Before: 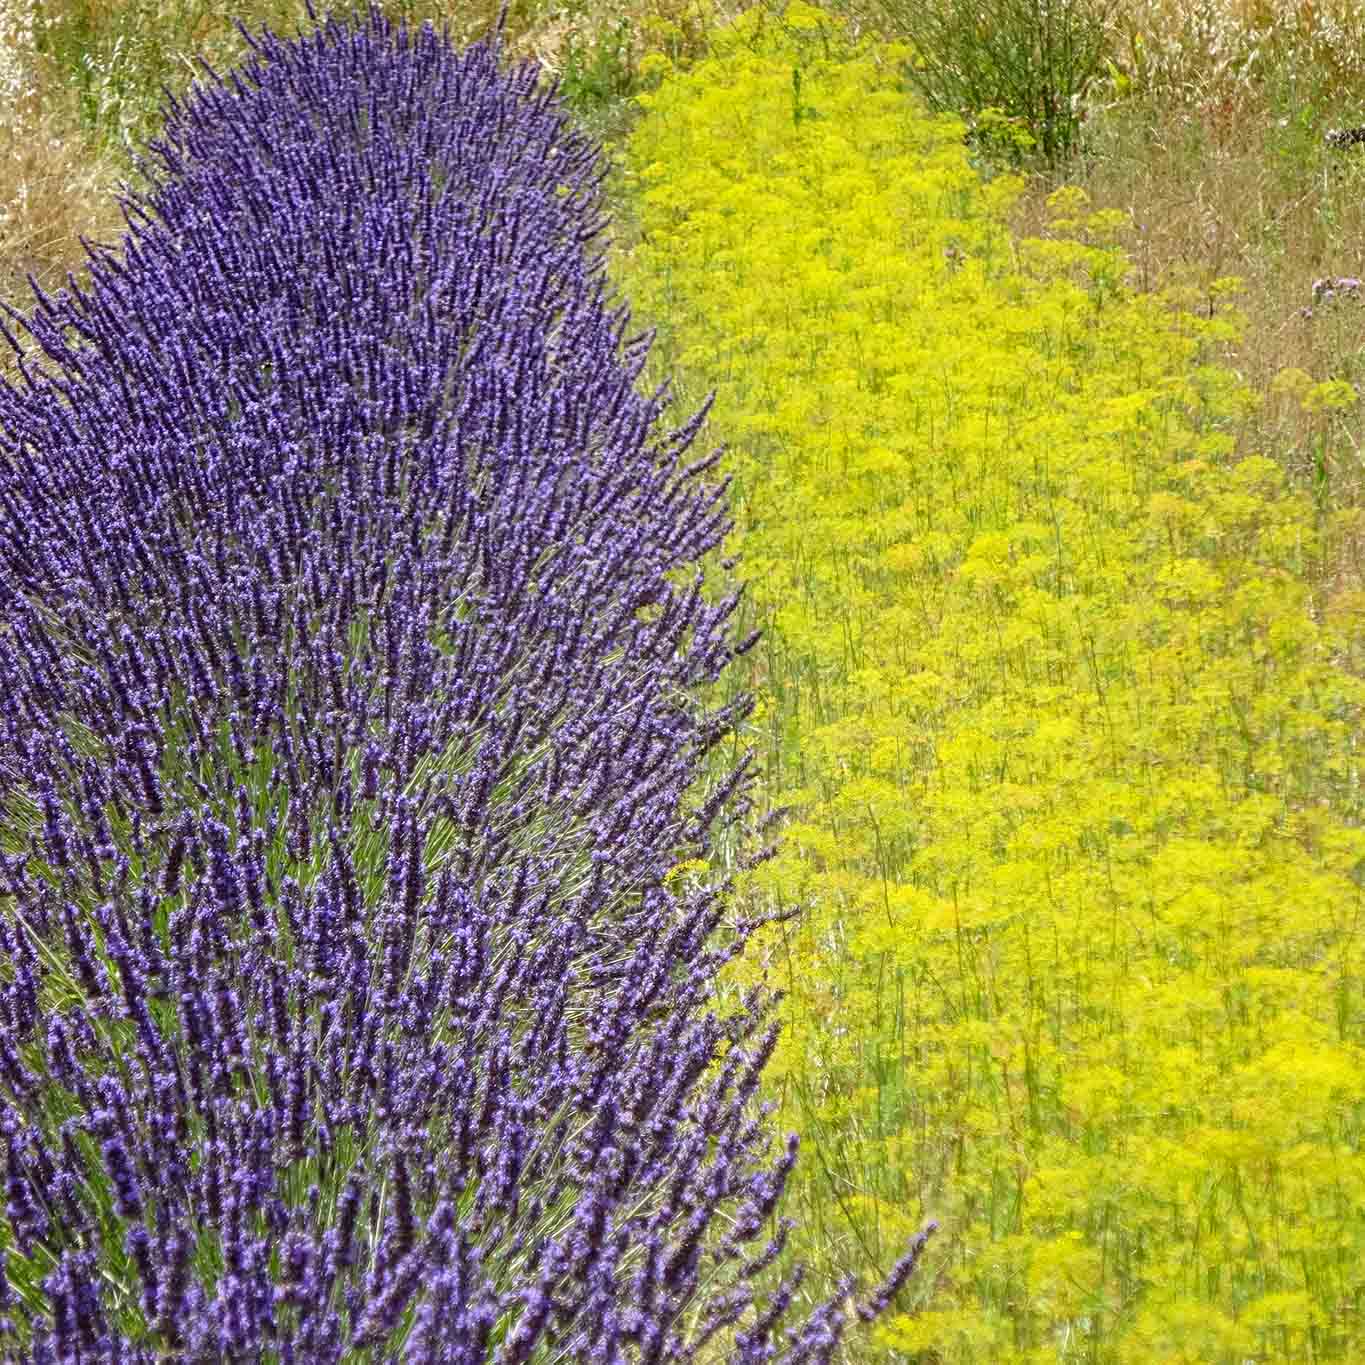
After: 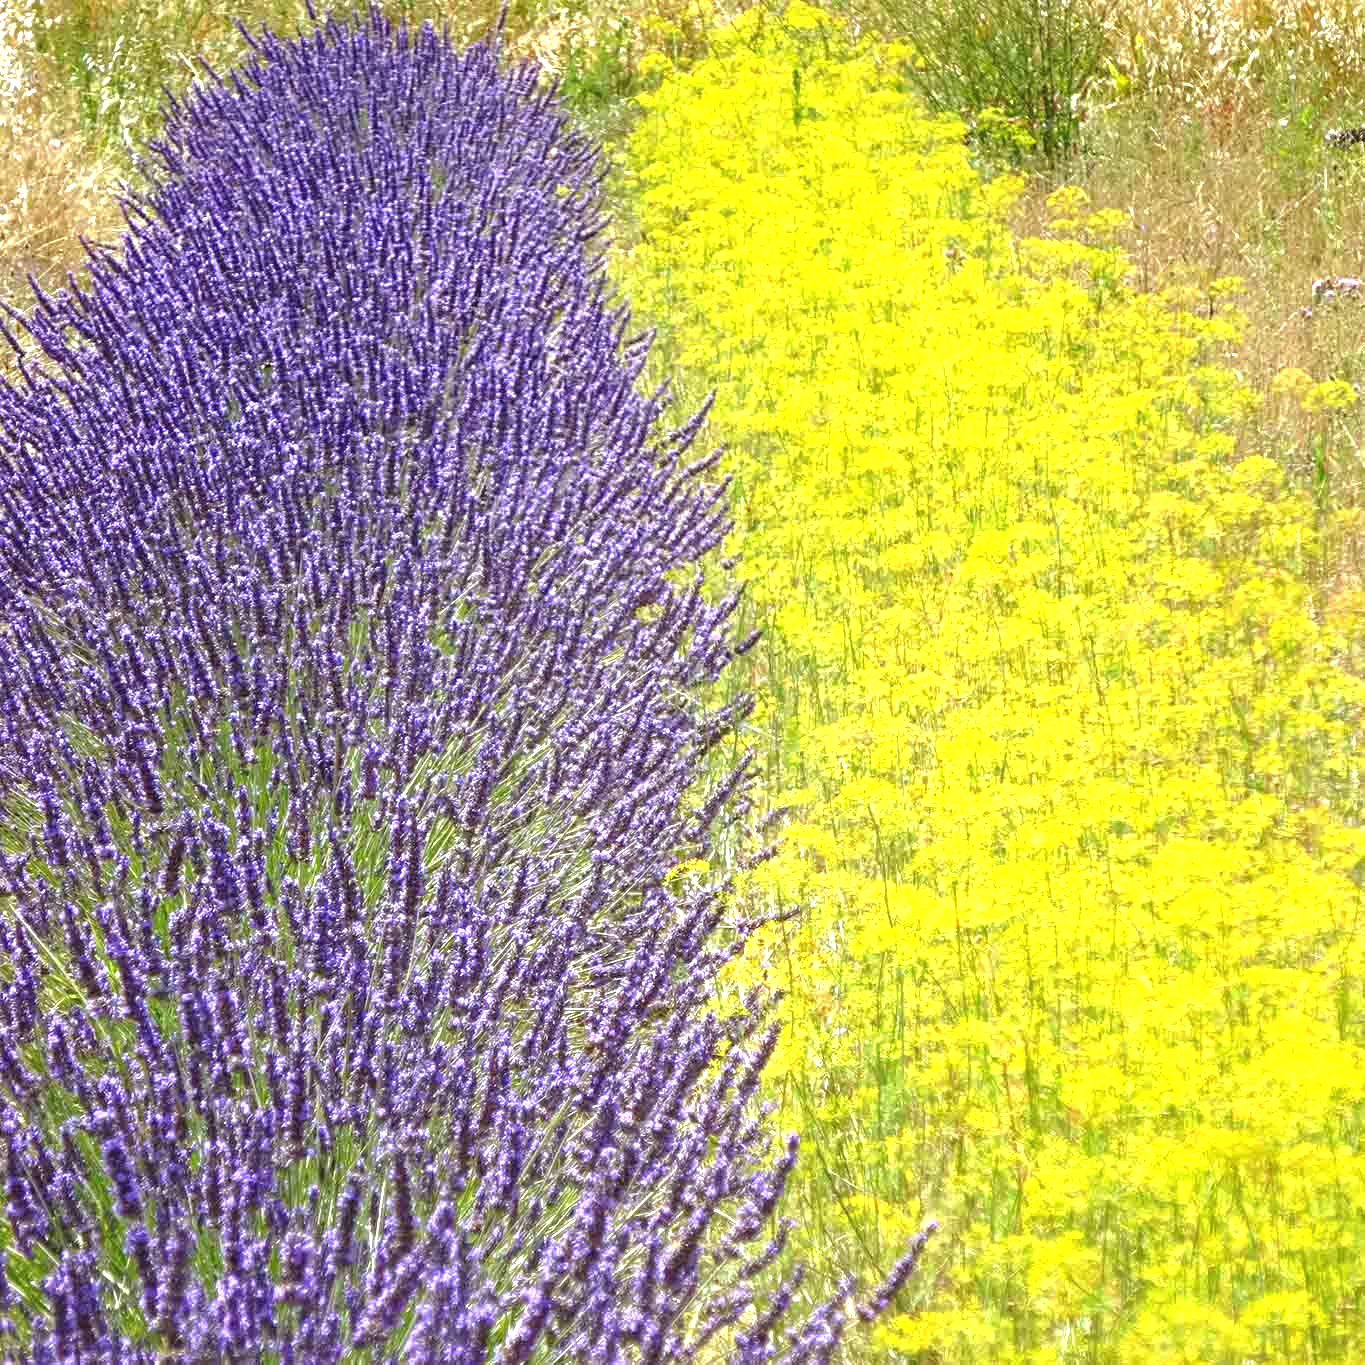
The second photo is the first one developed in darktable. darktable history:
exposure: black level correction -0.002, exposure 1.115 EV, compensate highlight preservation false
tone equalizer: -8 EV 0.25 EV, -7 EV 0.417 EV, -6 EV 0.417 EV, -5 EV 0.25 EV, -3 EV -0.25 EV, -2 EV -0.417 EV, -1 EV -0.417 EV, +0 EV -0.25 EV, edges refinement/feathering 500, mask exposure compensation -1.57 EV, preserve details guided filter
